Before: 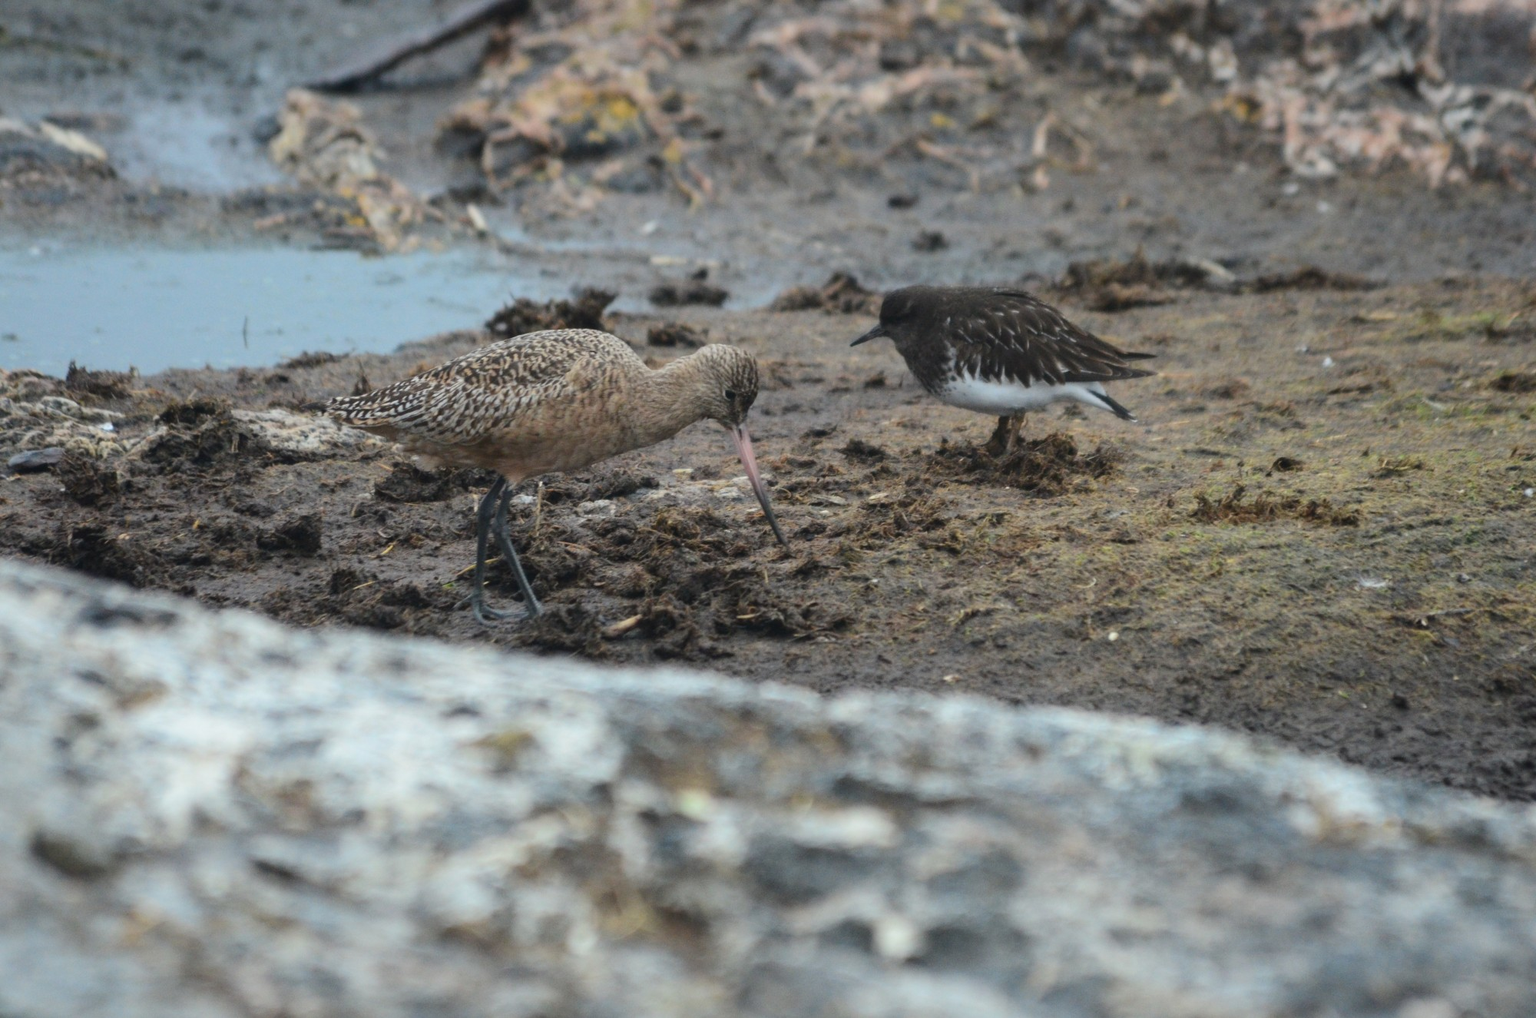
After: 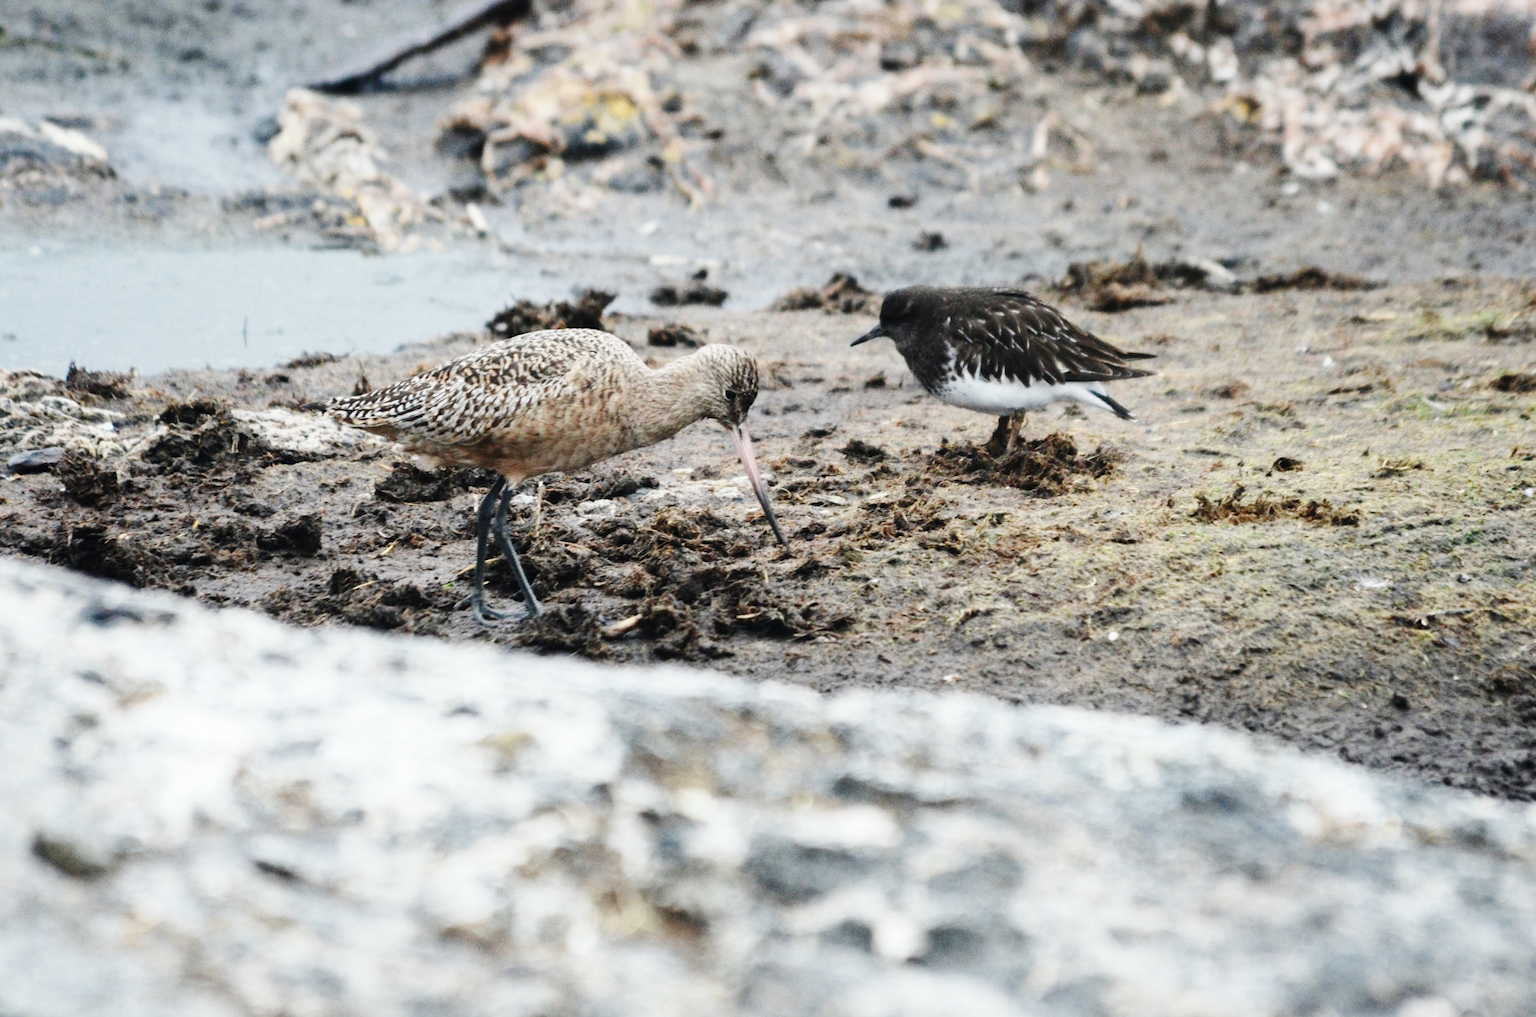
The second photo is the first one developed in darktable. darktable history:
color zones: curves: ch0 [(0, 0.5) (0.125, 0.4) (0.25, 0.5) (0.375, 0.4) (0.5, 0.4) (0.625, 0.35) (0.75, 0.35) (0.875, 0.5)]; ch1 [(0, 0.35) (0.125, 0.45) (0.25, 0.35) (0.375, 0.35) (0.5, 0.35) (0.625, 0.35) (0.75, 0.45) (0.875, 0.35)]; ch2 [(0, 0.6) (0.125, 0.5) (0.25, 0.5) (0.375, 0.6) (0.5, 0.6) (0.625, 0.5) (0.75, 0.5) (0.875, 0.5)]
base curve: curves: ch0 [(0, 0) (0, 0) (0.002, 0.001) (0.008, 0.003) (0.019, 0.011) (0.037, 0.037) (0.064, 0.11) (0.102, 0.232) (0.152, 0.379) (0.216, 0.524) (0.296, 0.665) (0.394, 0.789) (0.512, 0.881) (0.651, 0.945) (0.813, 0.986) (1, 1)], preserve colors none
